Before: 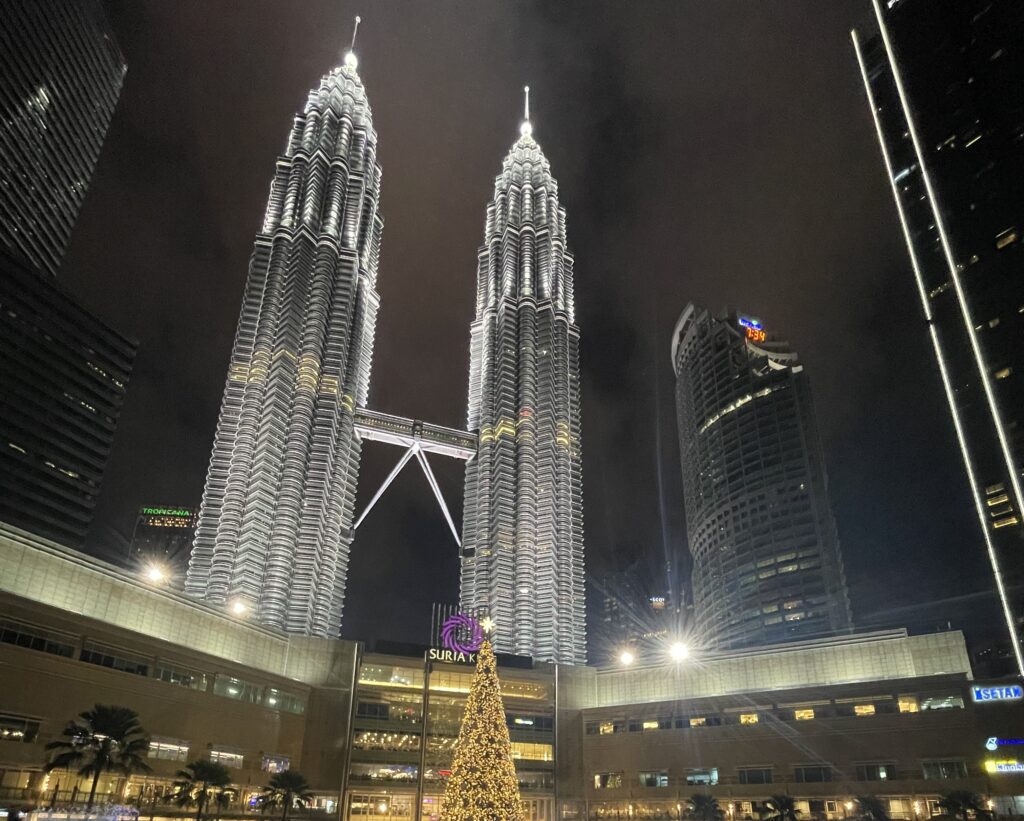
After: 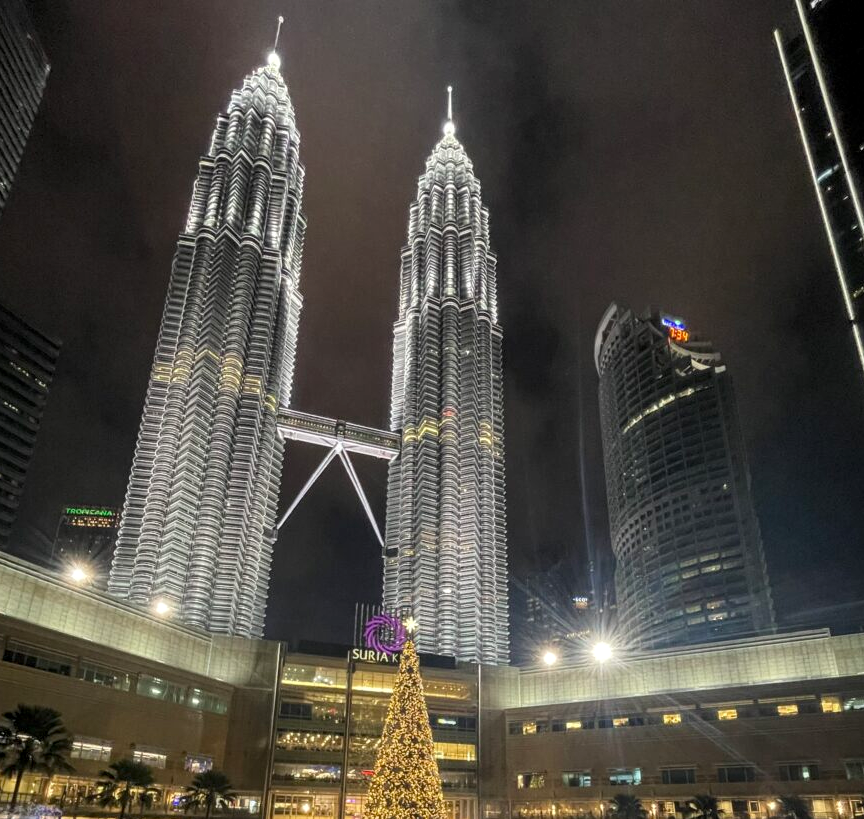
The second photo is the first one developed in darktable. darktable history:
local contrast: detail 130%
crop: left 7.598%, right 7.873%
exposure: exposure -0.116 EV, compensate exposure bias true, compensate highlight preservation false
